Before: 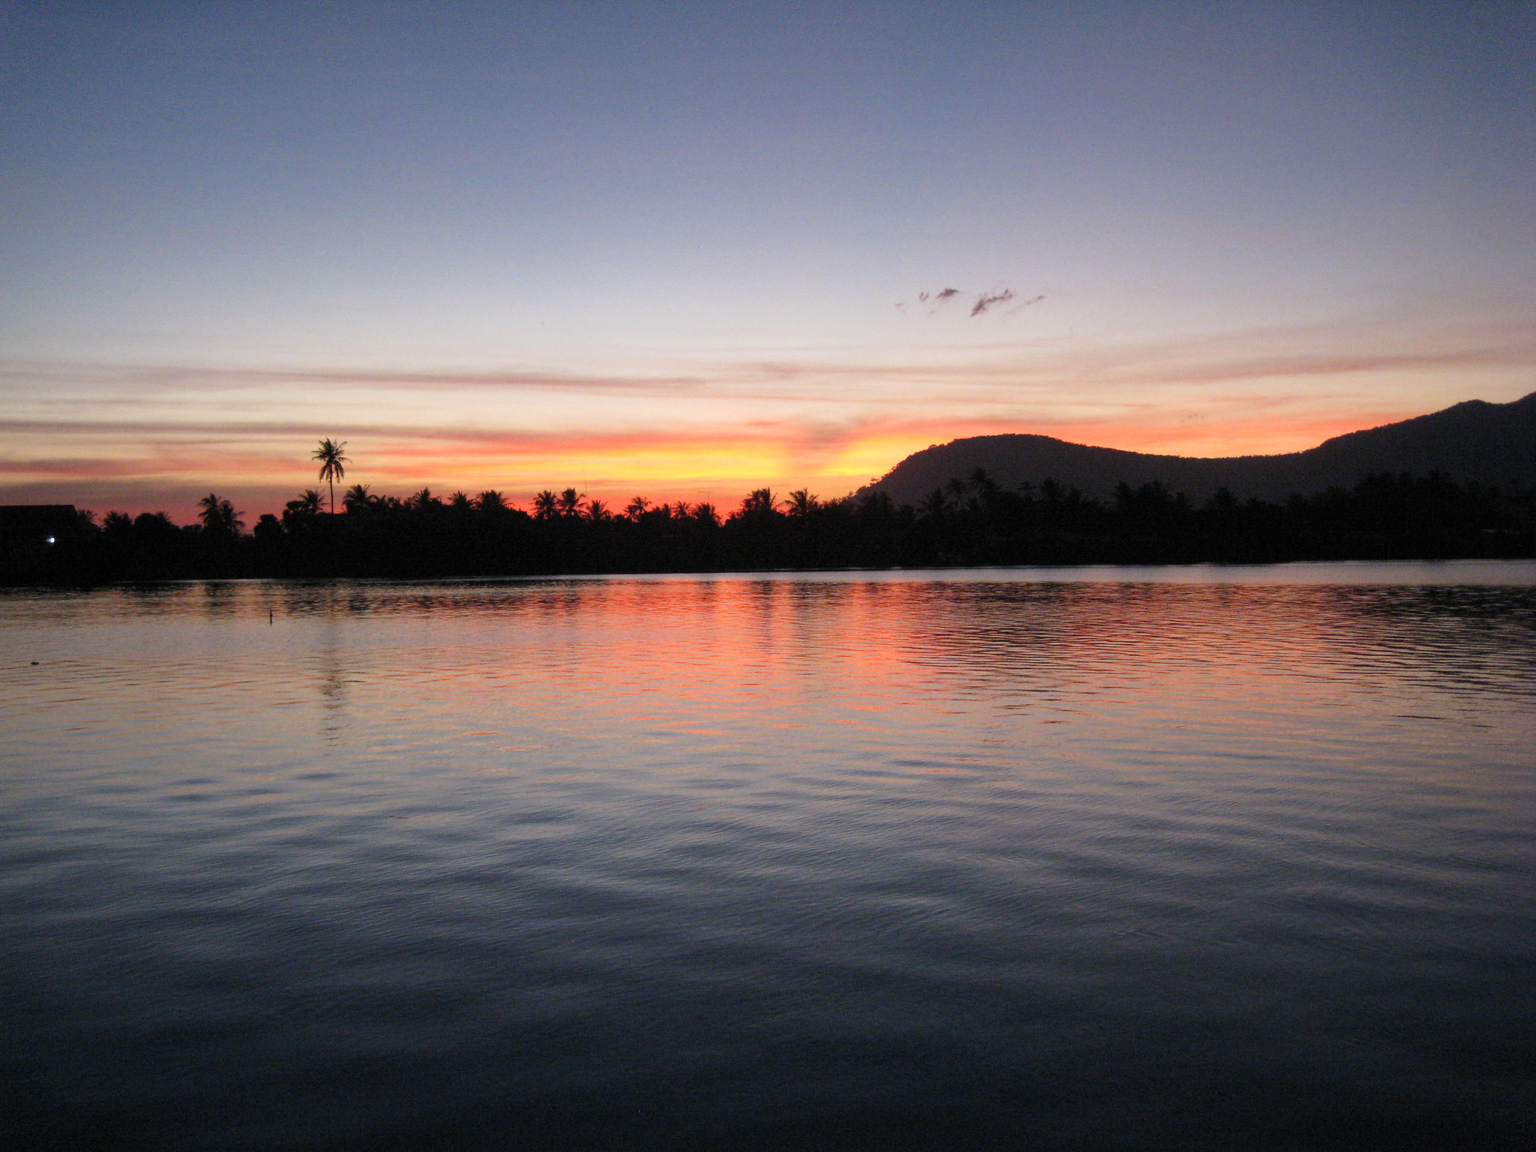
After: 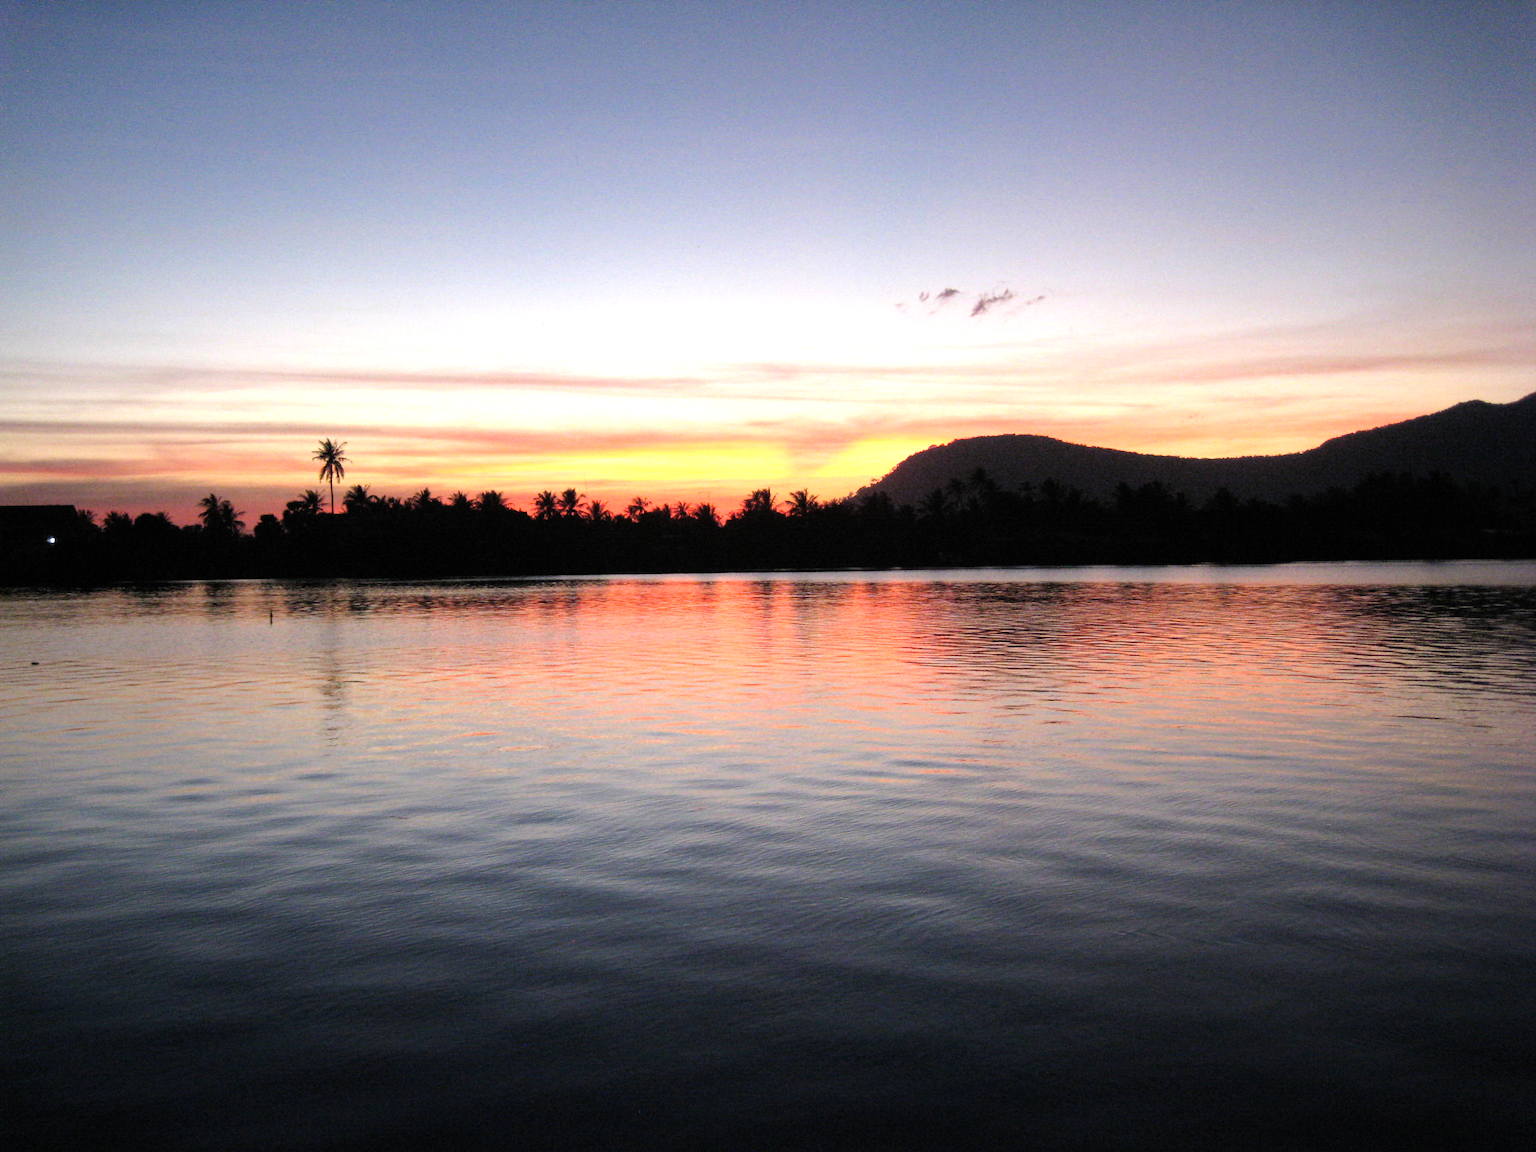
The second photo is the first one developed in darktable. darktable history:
tone equalizer: -8 EV -0.725 EV, -7 EV -0.68 EV, -6 EV -0.628 EV, -5 EV -0.419 EV, -3 EV 0.369 EV, -2 EV 0.6 EV, -1 EV 0.683 EV, +0 EV 0.727 EV
